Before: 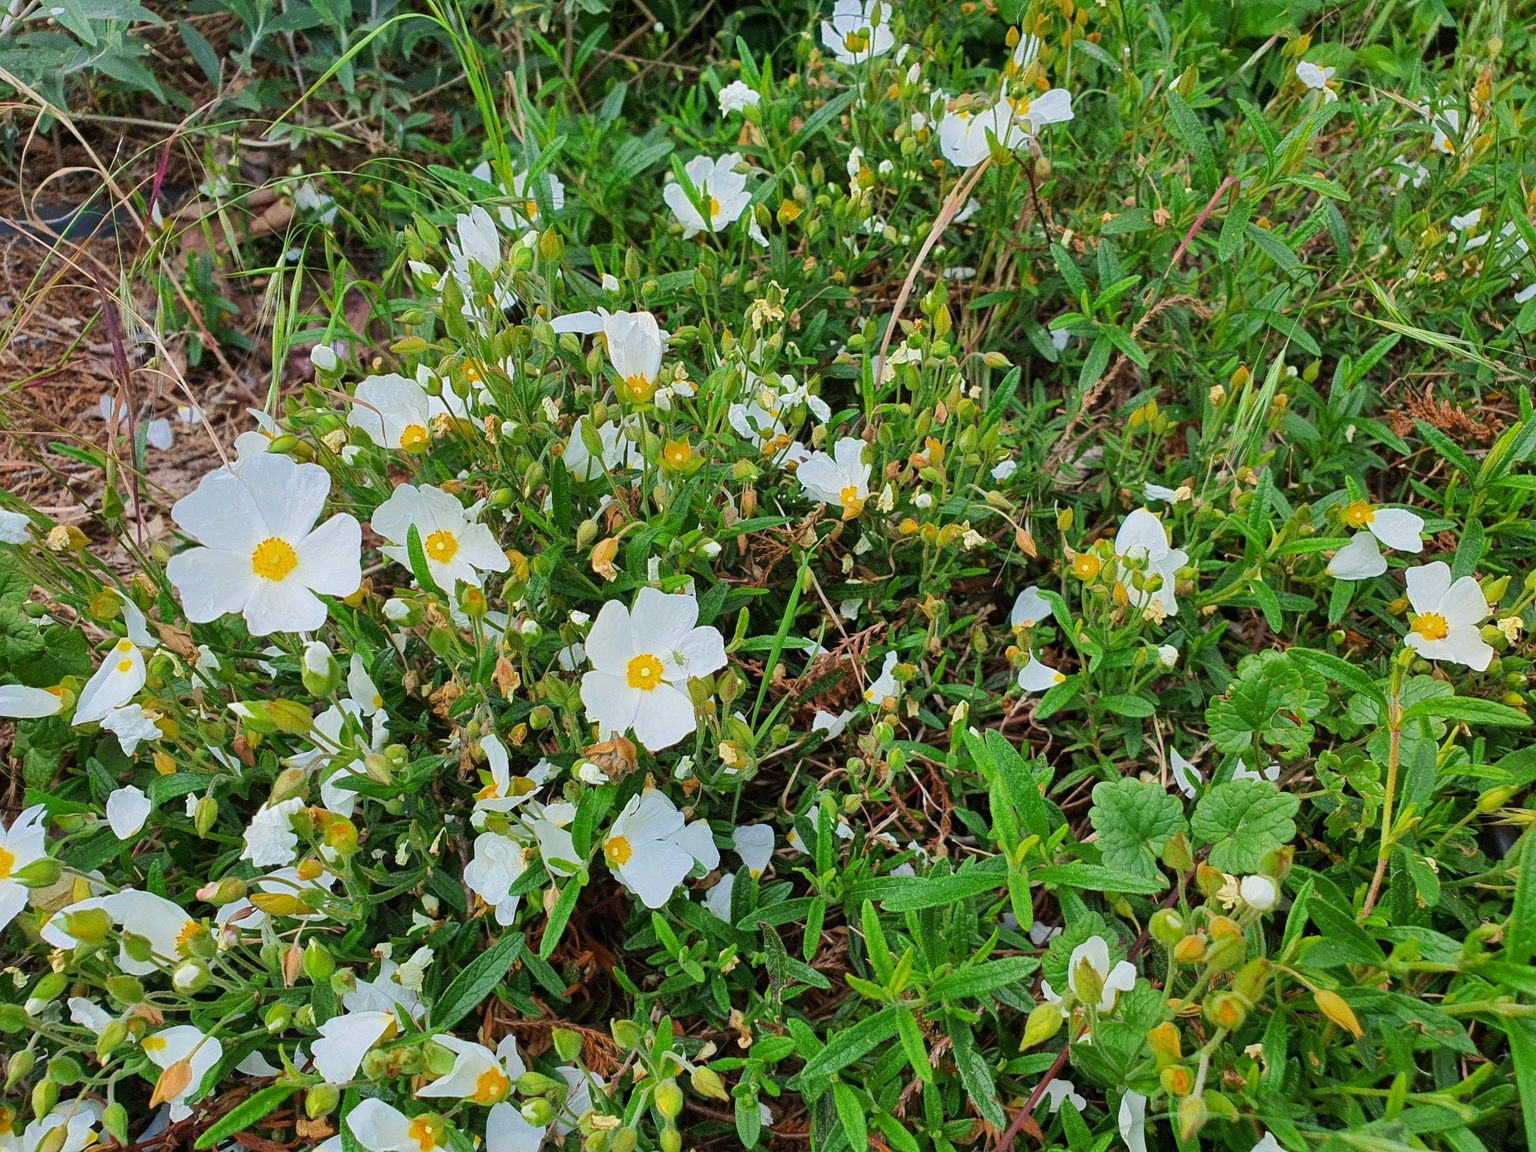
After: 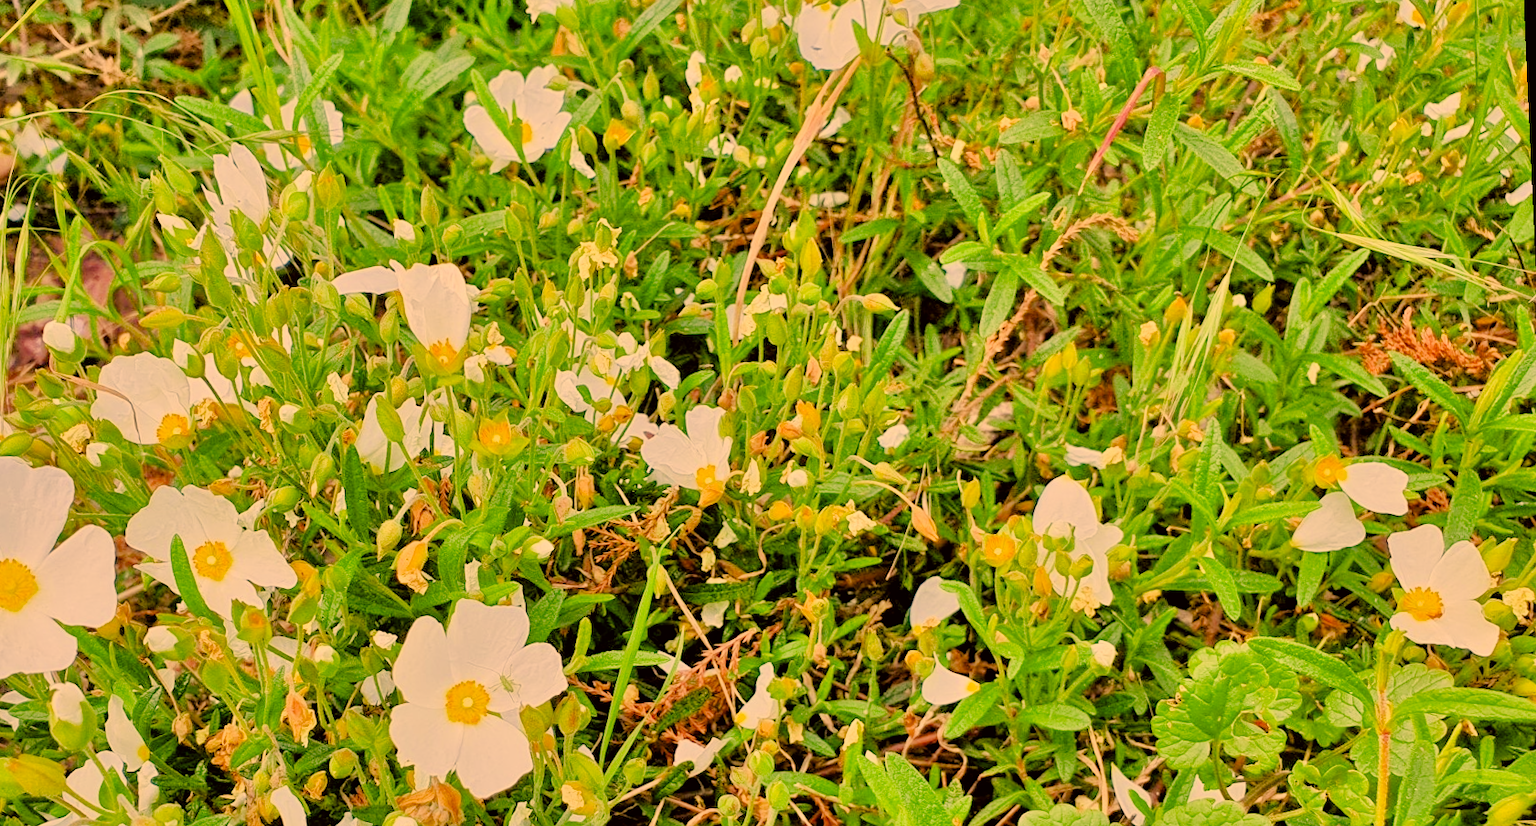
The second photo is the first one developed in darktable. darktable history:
color balance rgb: perceptual saturation grading › global saturation 25%, perceptual saturation grading › highlights -50%, perceptual saturation grading › shadows 30%, perceptual brilliance grading › global brilliance 12%, global vibrance 20%
color correction: highlights a* 17.94, highlights b* 35.39, shadows a* 1.48, shadows b* 6.42, saturation 1.01
local contrast: mode bilateral grid, contrast 20, coarseness 50, detail 120%, midtone range 0.2
crop: left 18.38%, top 11.092%, right 2.134%, bottom 33.217%
levels: levels [0, 0.498, 1]
filmic rgb: black relative exposure -6.98 EV, white relative exposure 5.63 EV, hardness 2.86
tone equalizer: -7 EV 0.15 EV, -6 EV 0.6 EV, -5 EV 1.15 EV, -4 EV 1.33 EV, -3 EV 1.15 EV, -2 EV 0.6 EV, -1 EV 0.15 EV, mask exposure compensation -0.5 EV
rotate and perspective: rotation -2.56°, automatic cropping off
